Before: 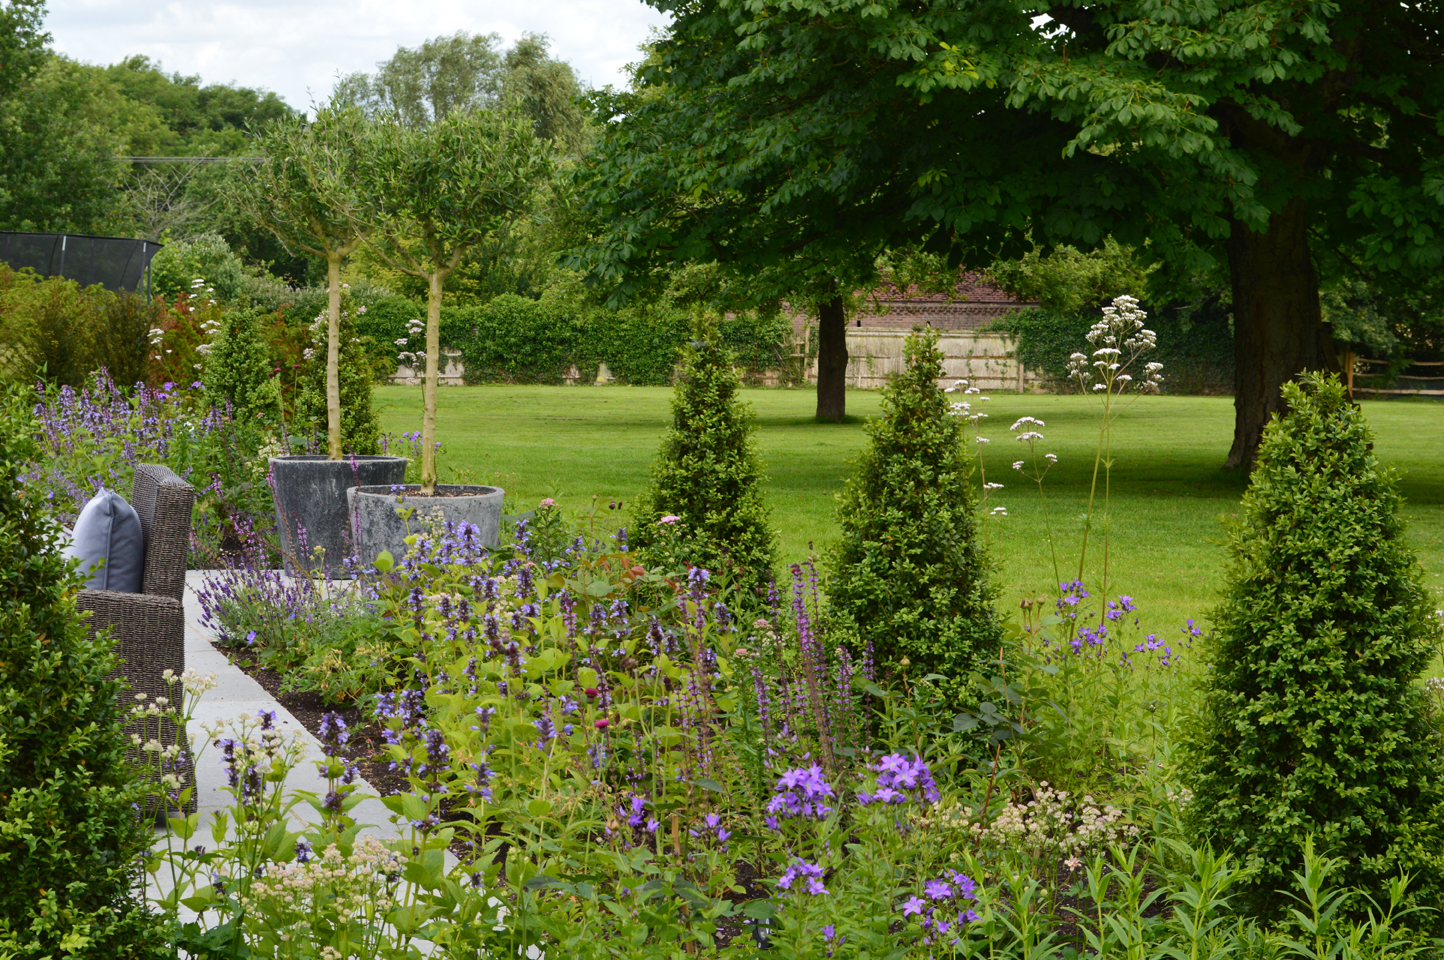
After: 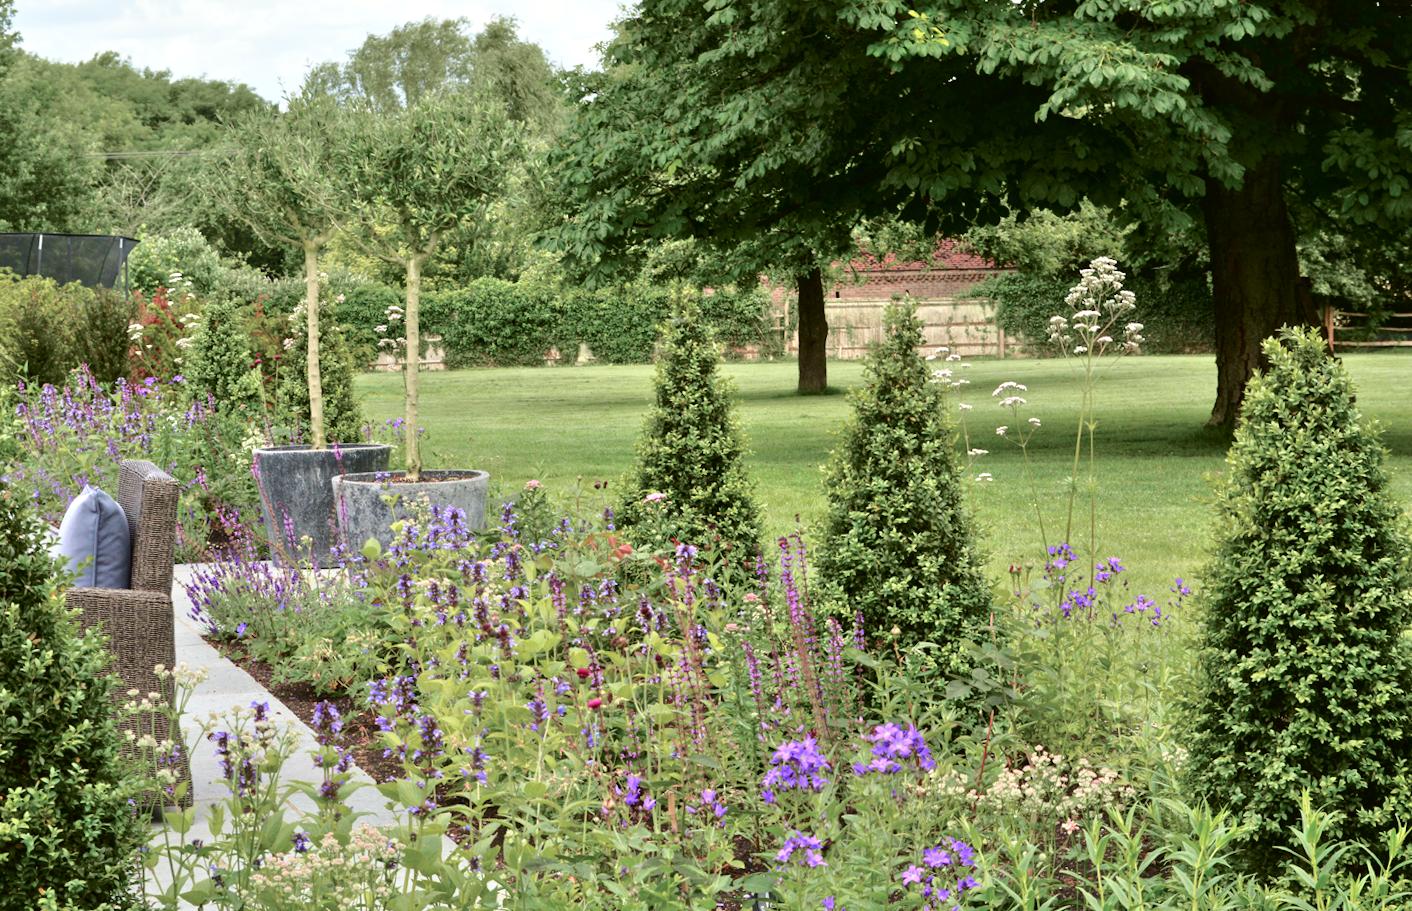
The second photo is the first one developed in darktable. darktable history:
tone curve: curves: ch0 [(0, 0.021) (0.059, 0.053) (0.212, 0.18) (0.337, 0.304) (0.495, 0.505) (0.725, 0.731) (0.89, 0.919) (1, 1)]; ch1 [(0, 0) (0.094, 0.081) (0.285, 0.299) (0.403, 0.436) (0.479, 0.475) (0.54, 0.55) (0.615, 0.637) (0.683, 0.688) (1, 1)]; ch2 [(0, 0) (0.257, 0.217) (0.434, 0.434) (0.498, 0.507) (0.527, 0.542) (0.597, 0.587) (0.658, 0.595) (1, 1)], color space Lab, independent channels, preserve colors none
local contrast: highlights 100%, shadows 100%, detail 120%, midtone range 0.2
rotate and perspective: rotation -2°, crop left 0.022, crop right 0.978, crop top 0.049, crop bottom 0.951
tone equalizer: -7 EV 0.15 EV, -6 EV 0.6 EV, -5 EV 1.15 EV, -4 EV 1.33 EV, -3 EV 1.15 EV, -2 EV 0.6 EV, -1 EV 0.15 EV, mask exposure compensation -0.5 EV
